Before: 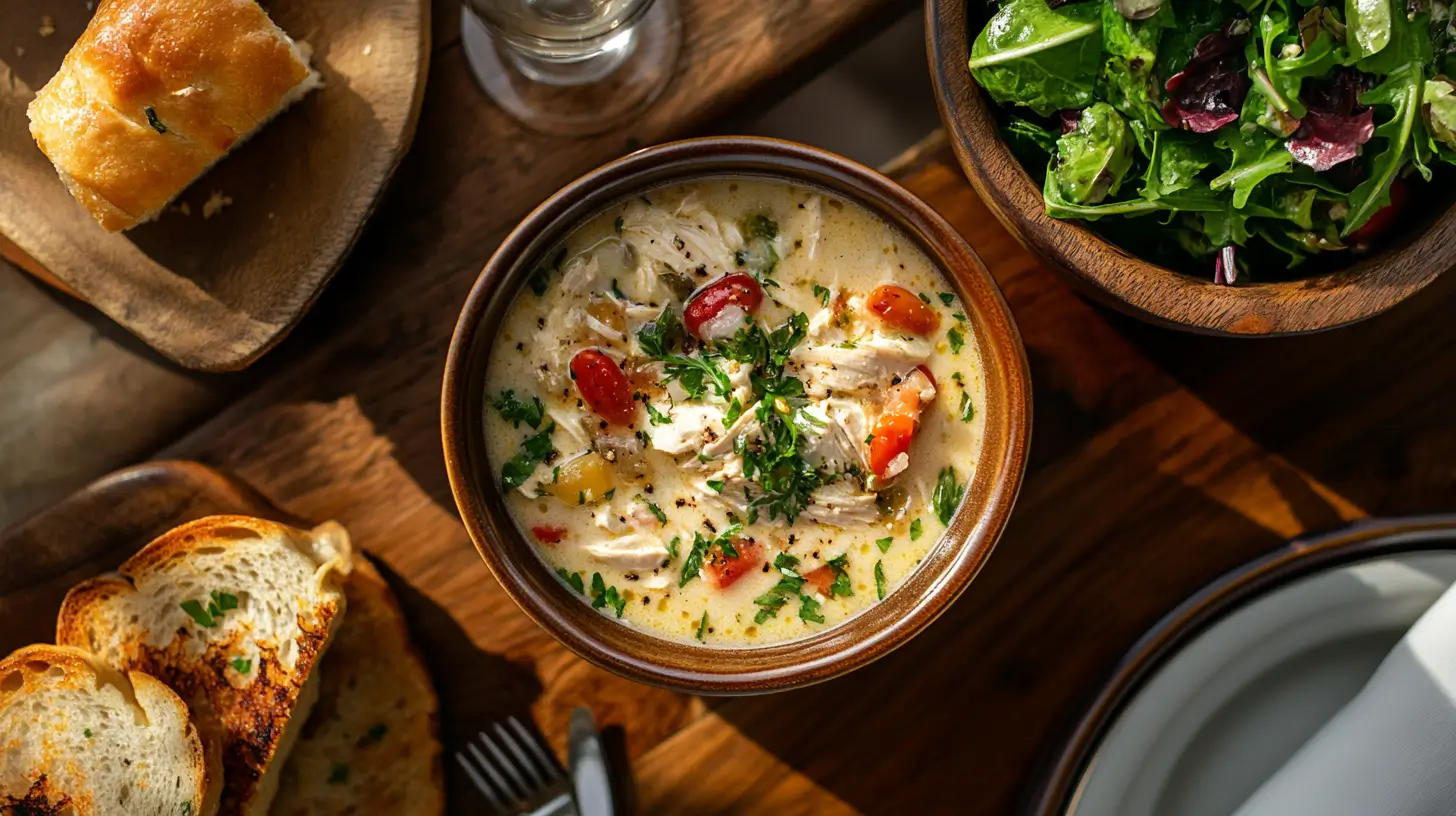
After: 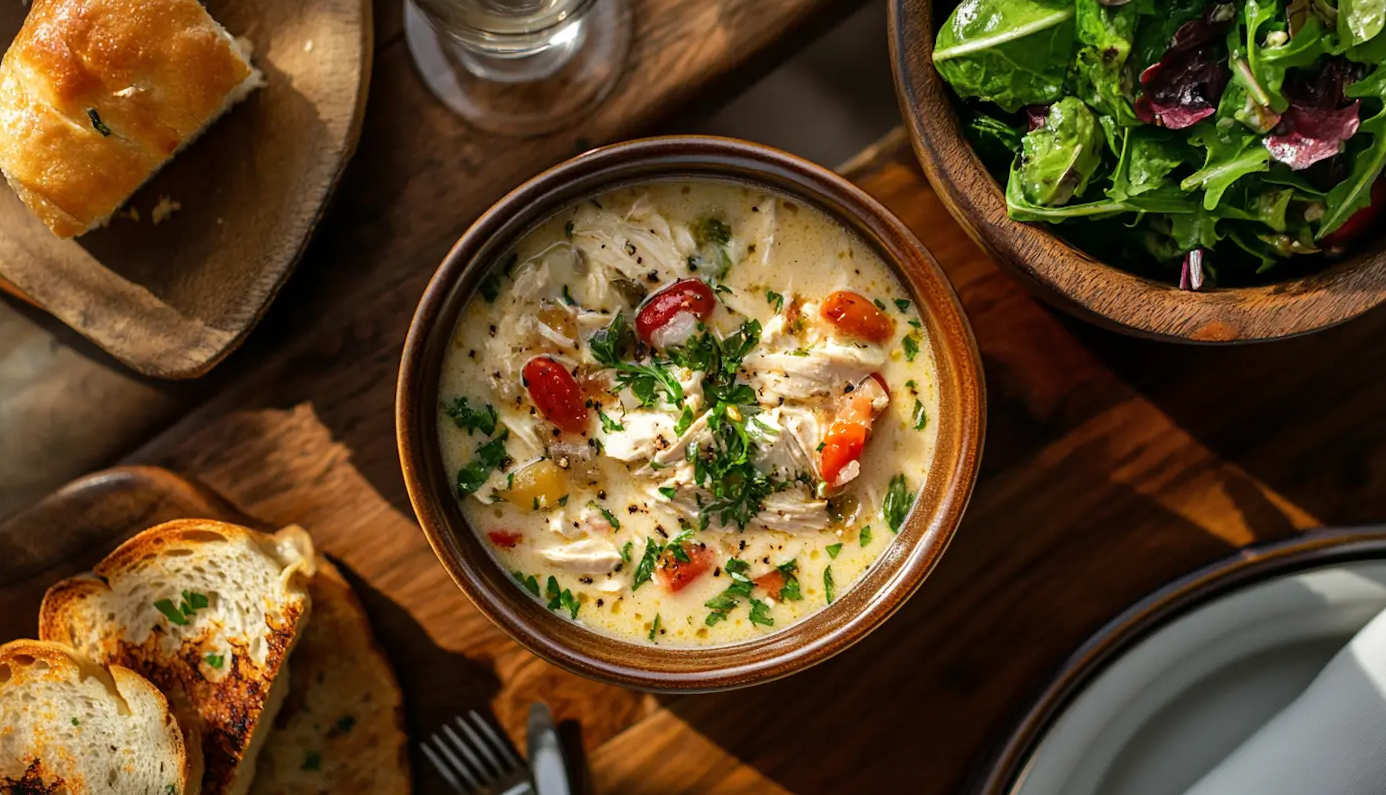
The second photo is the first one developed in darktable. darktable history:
shadows and highlights: shadows 20.91, highlights -82.73, soften with gaussian
rotate and perspective: rotation 0.074°, lens shift (vertical) 0.096, lens shift (horizontal) -0.041, crop left 0.043, crop right 0.952, crop top 0.024, crop bottom 0.979
